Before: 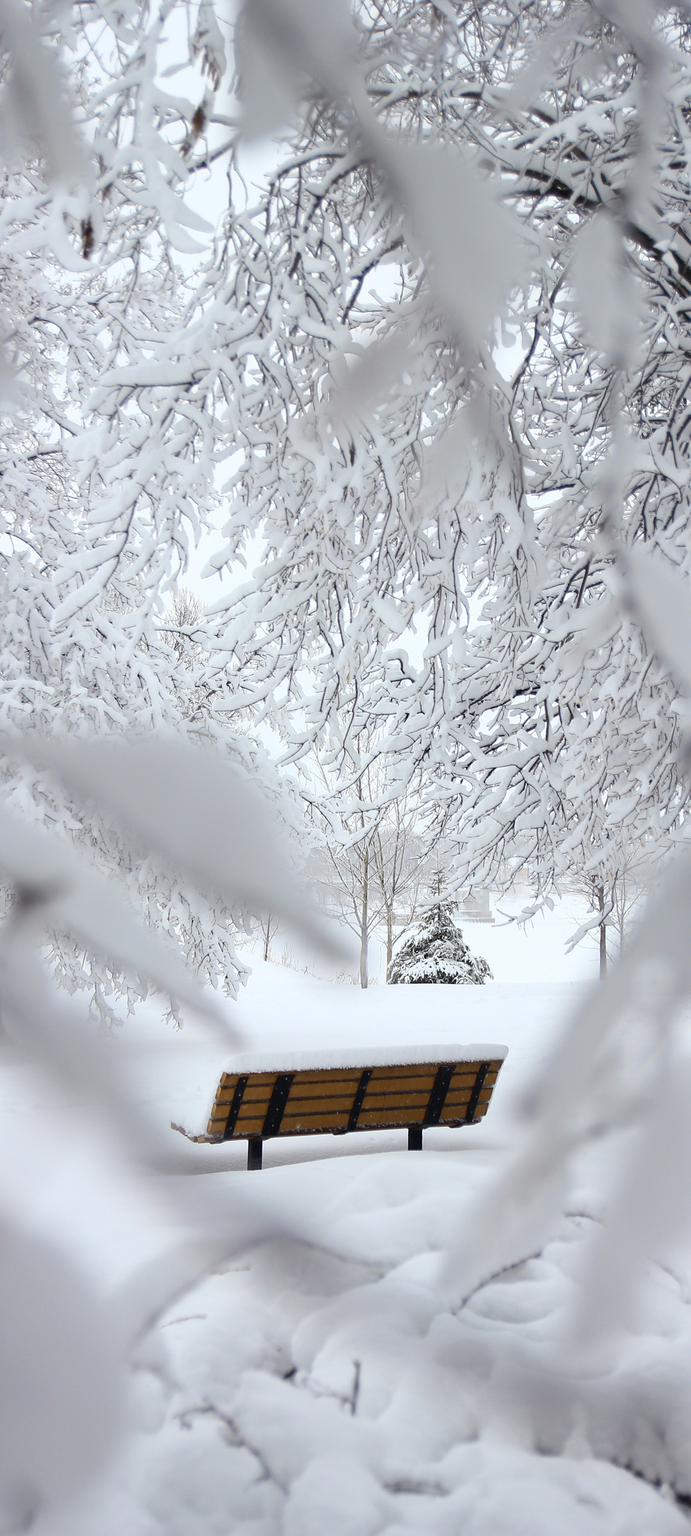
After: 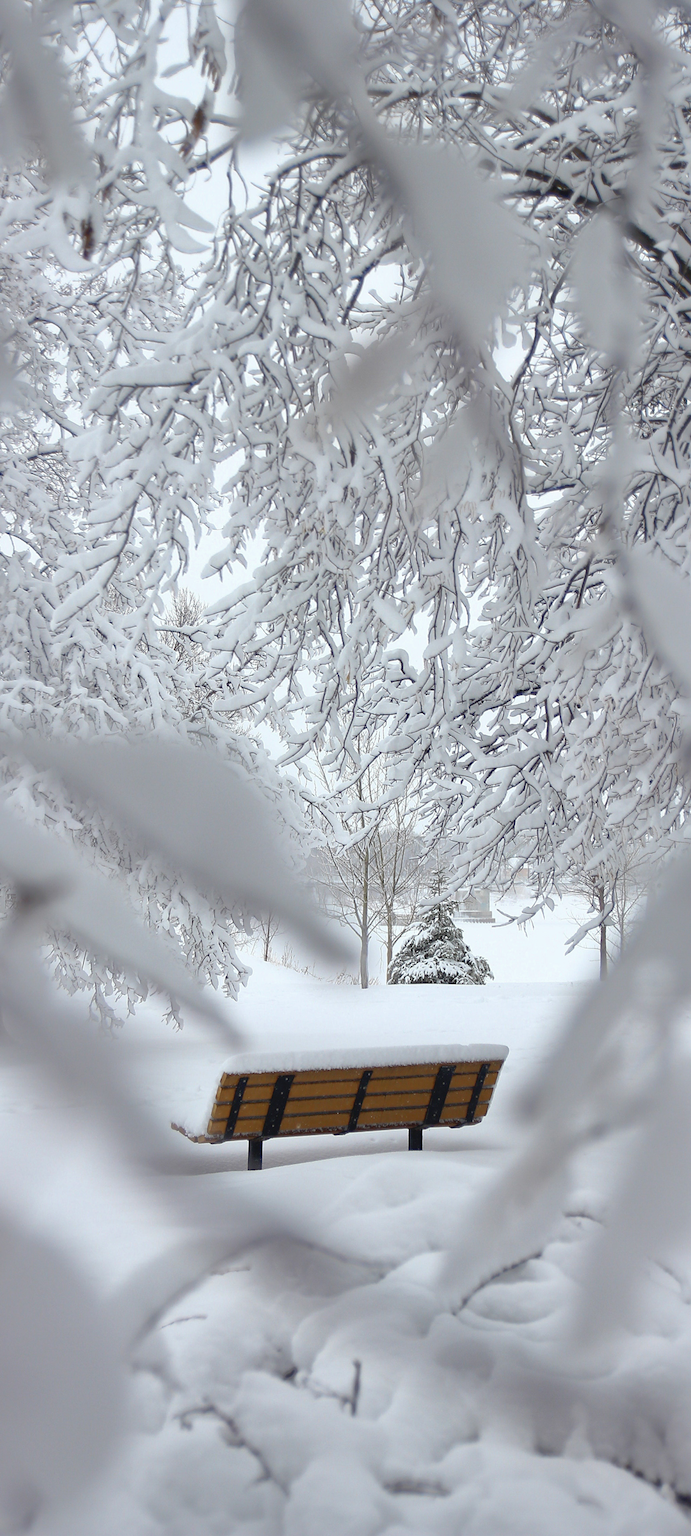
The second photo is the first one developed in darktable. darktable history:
shadows and highlights: highlights color adjustment 42.46%
